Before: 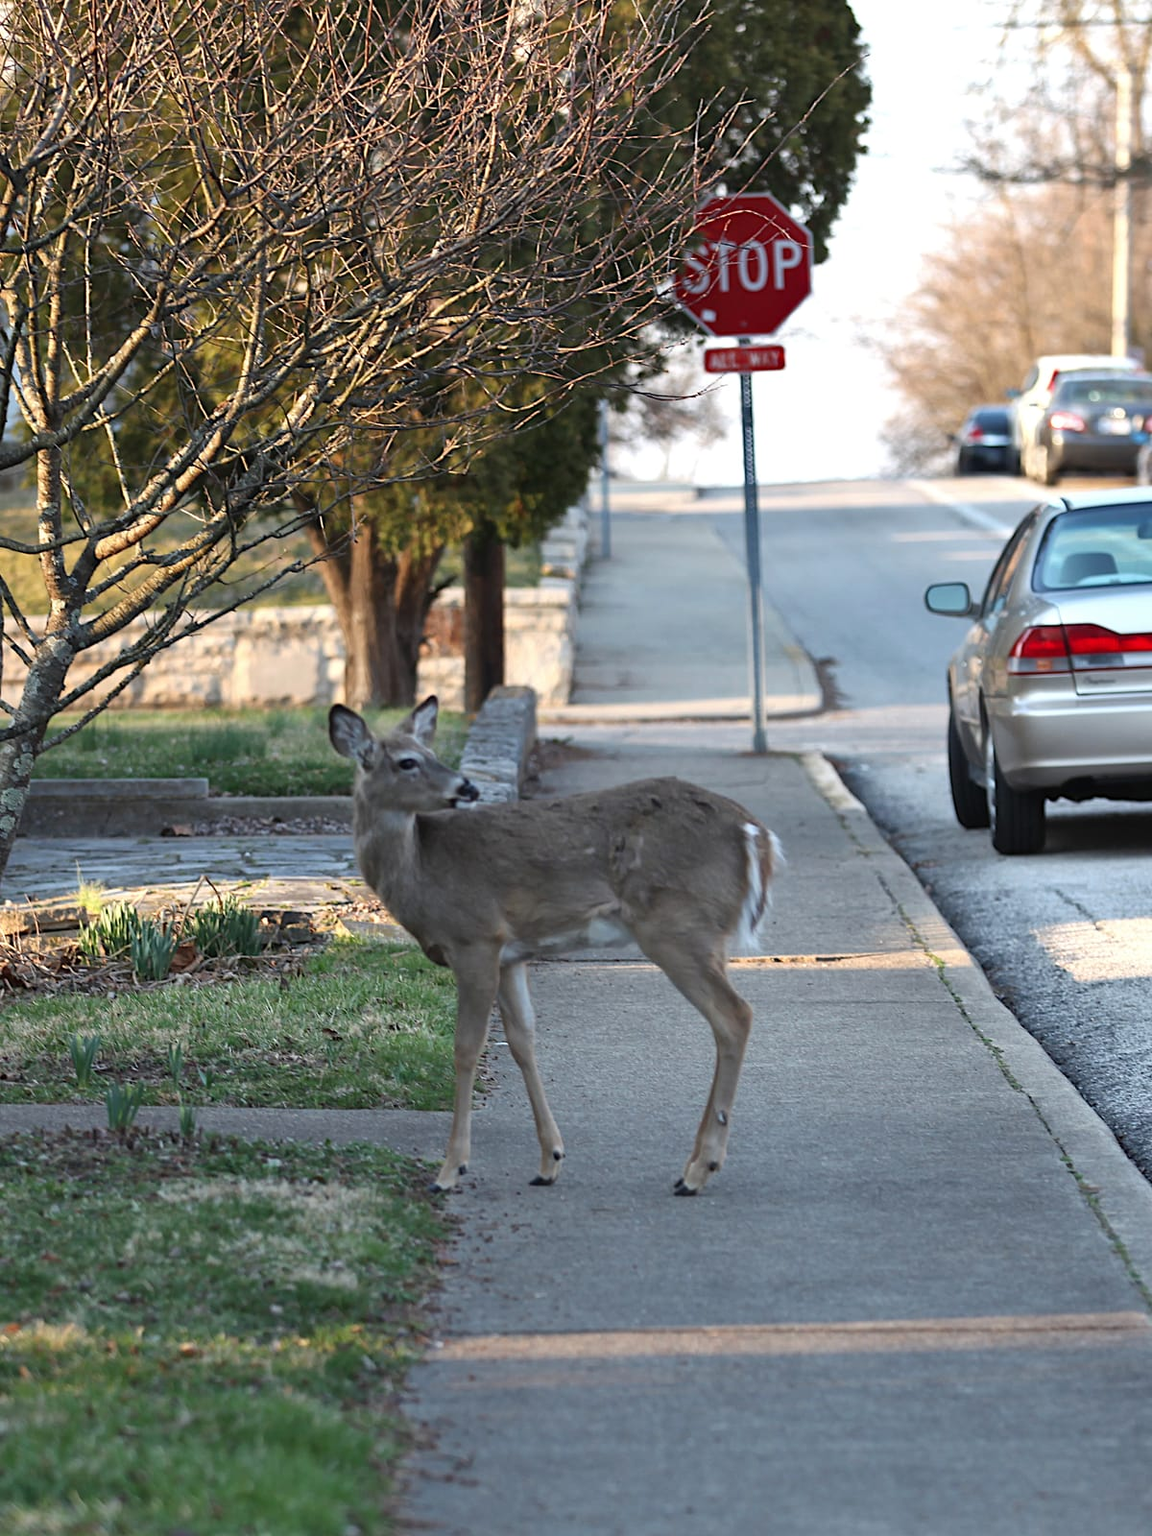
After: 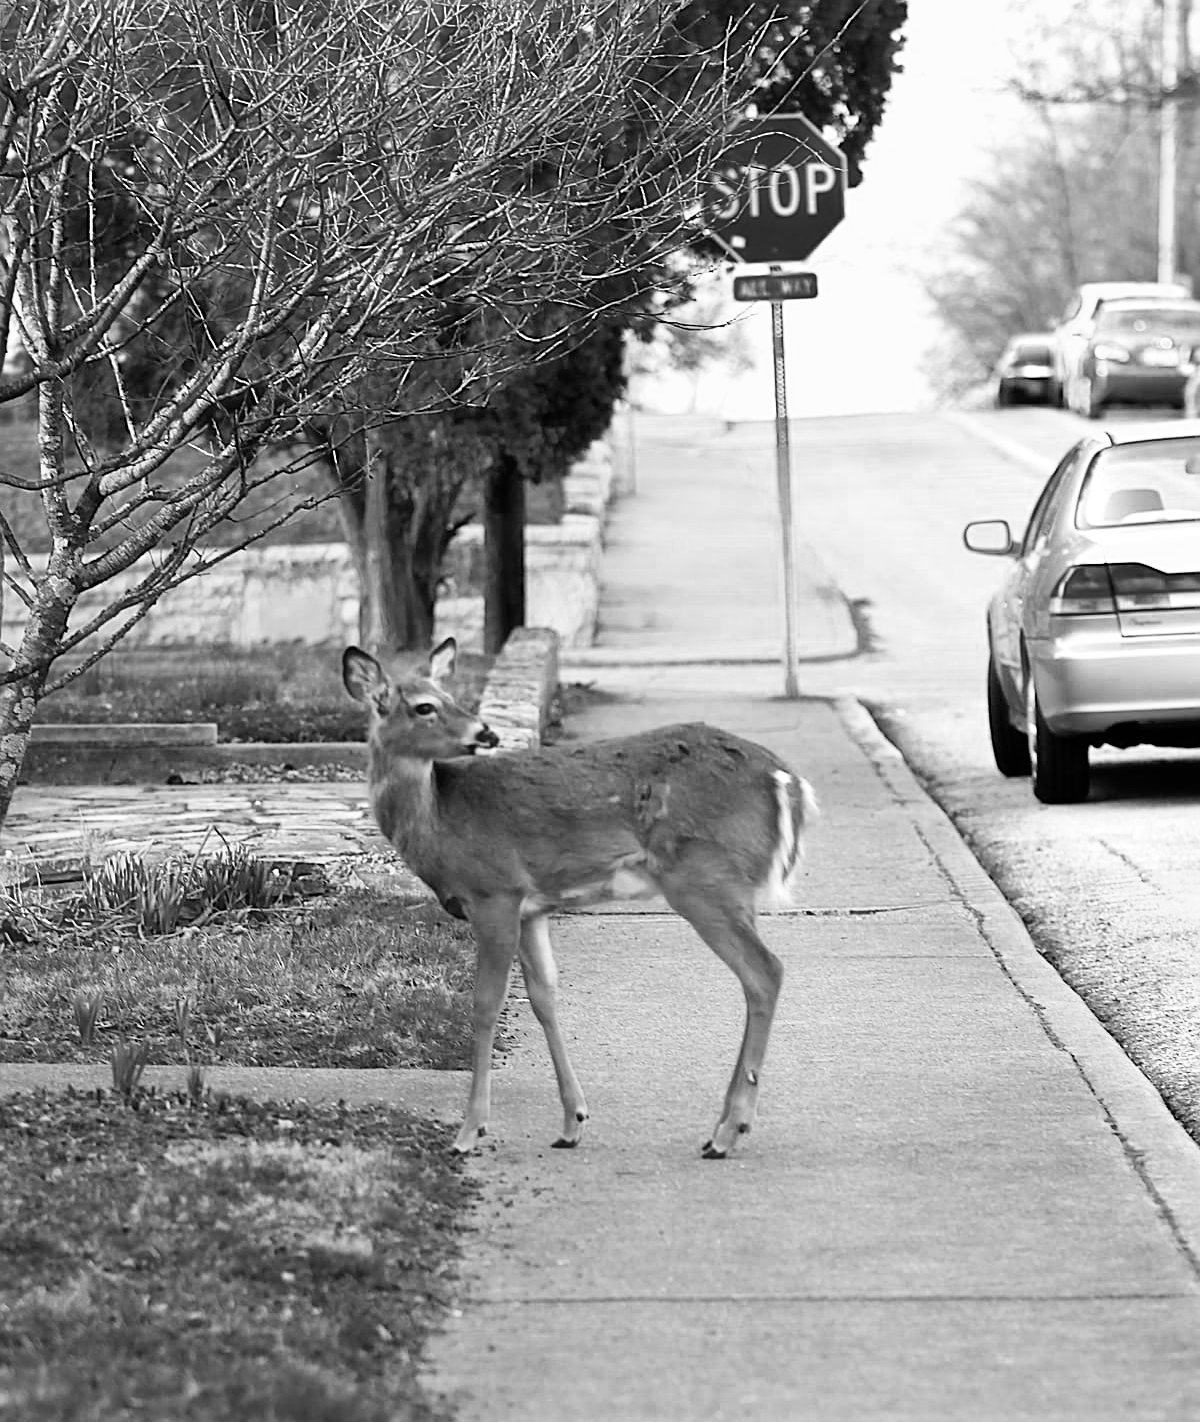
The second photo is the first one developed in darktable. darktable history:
crop and rotate: top 5.5%, bottom 5.563%
sharpen: on, module defaults
color zones: curves: ch0 [(0.287, 0.048) (0.493, 0.484) (0.737, 0.816)]; ch1 [(0, 0) (0.143, 0) (0.286, 0) (0.429, 0) (0.571, 0) (0.714, 0) (0.857, 0)]
filmic rgb: black relative exposure -5.13 EV, white relative exposure 3.97 EV, hardness 2.87, contrast 1.203, color science v4 (2020)
exposure: black level correction 0, exposure 0.697 EV, compensate highlight preservation false
haze removal: strength -0.109, compatibility mode true, adaptive false
color correction: highlights a* -2.73, highlights b* -1.95, shadows a* 2.32, shadows b* 2.63
